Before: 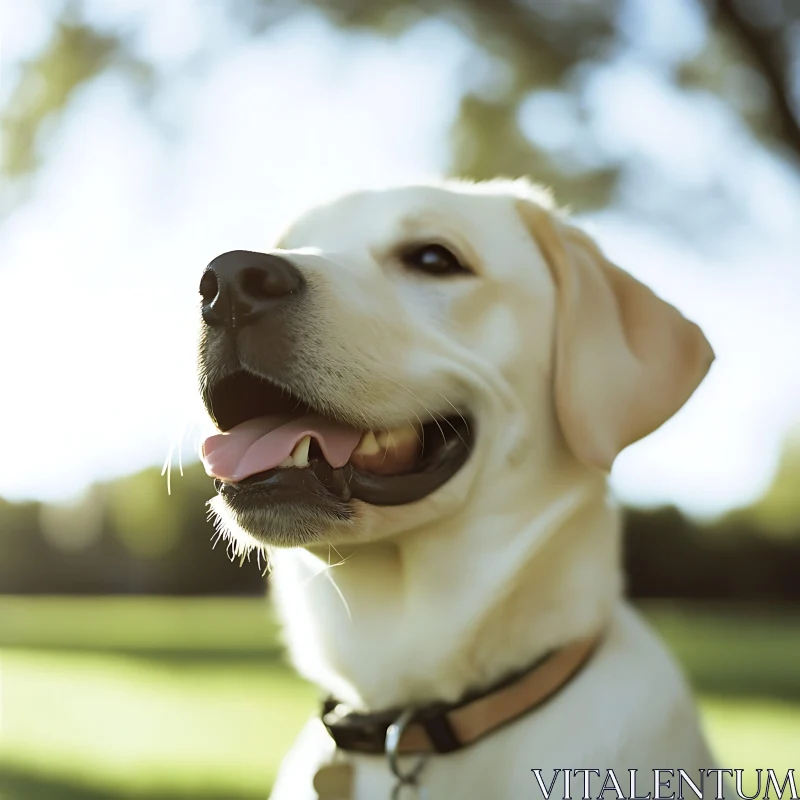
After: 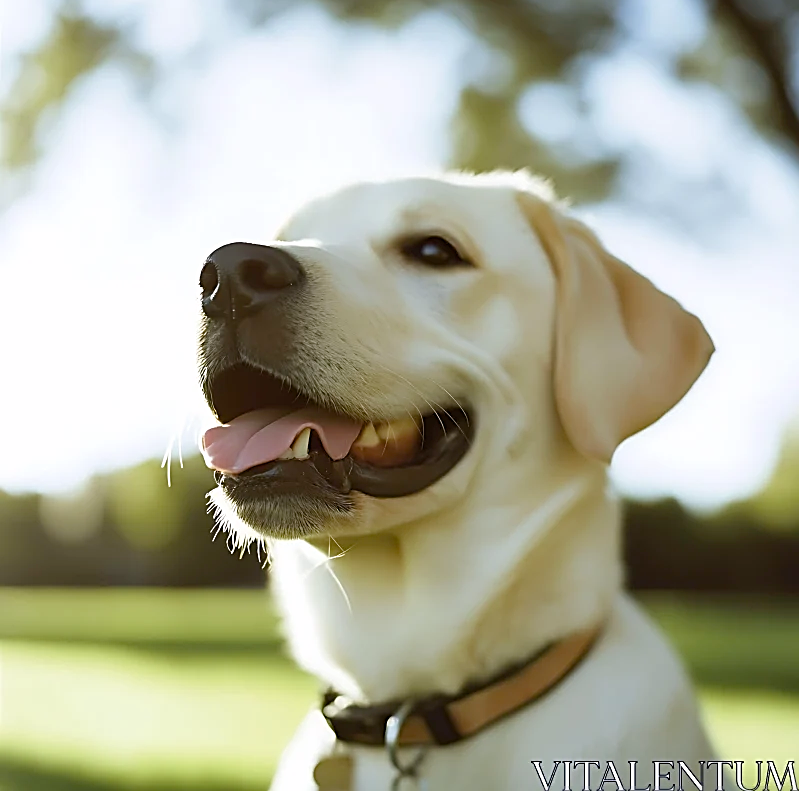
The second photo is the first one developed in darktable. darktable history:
sharpen: amount 0.736
crop: top 1.039%, right 0.053%
color balance rgb: highlights gain › chroma 0.195%, highlights gain › hue 330.18°, perceptual saturation grading › global saturation 20%, perceptual saturation grading › highlights -25.486%, perceptual saturation grading › shadows 26.138%
